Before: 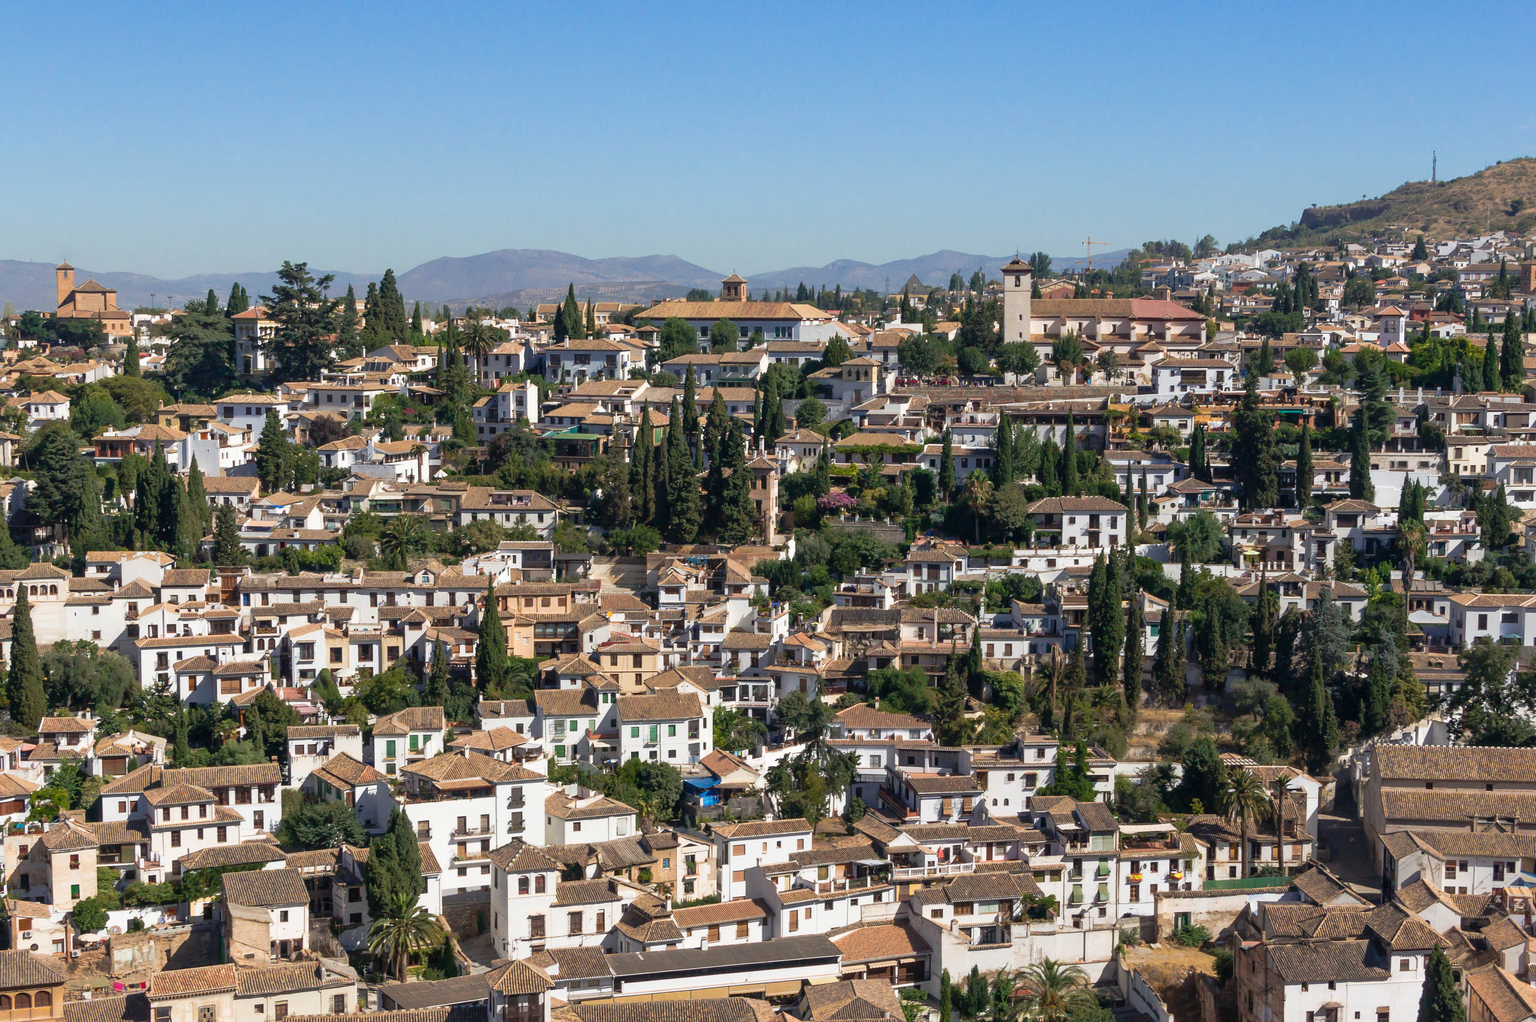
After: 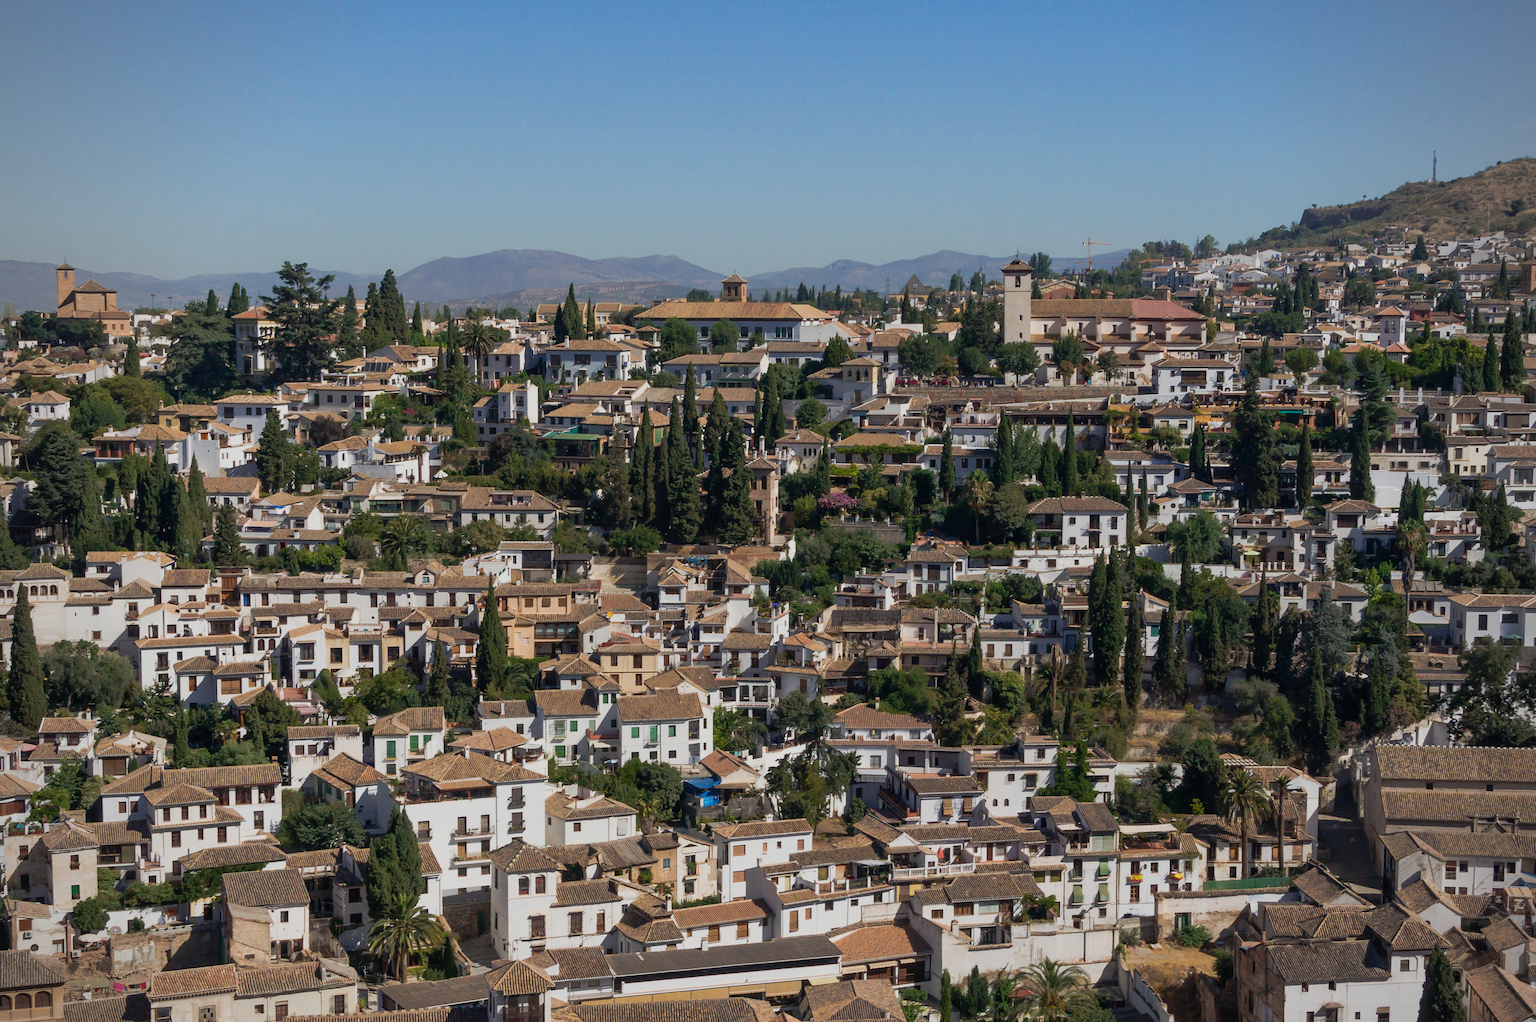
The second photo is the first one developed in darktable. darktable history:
vignetting: fall-off radius 60.92%
exposure: exposure -0.462 EV, compensate highlight preservation false
